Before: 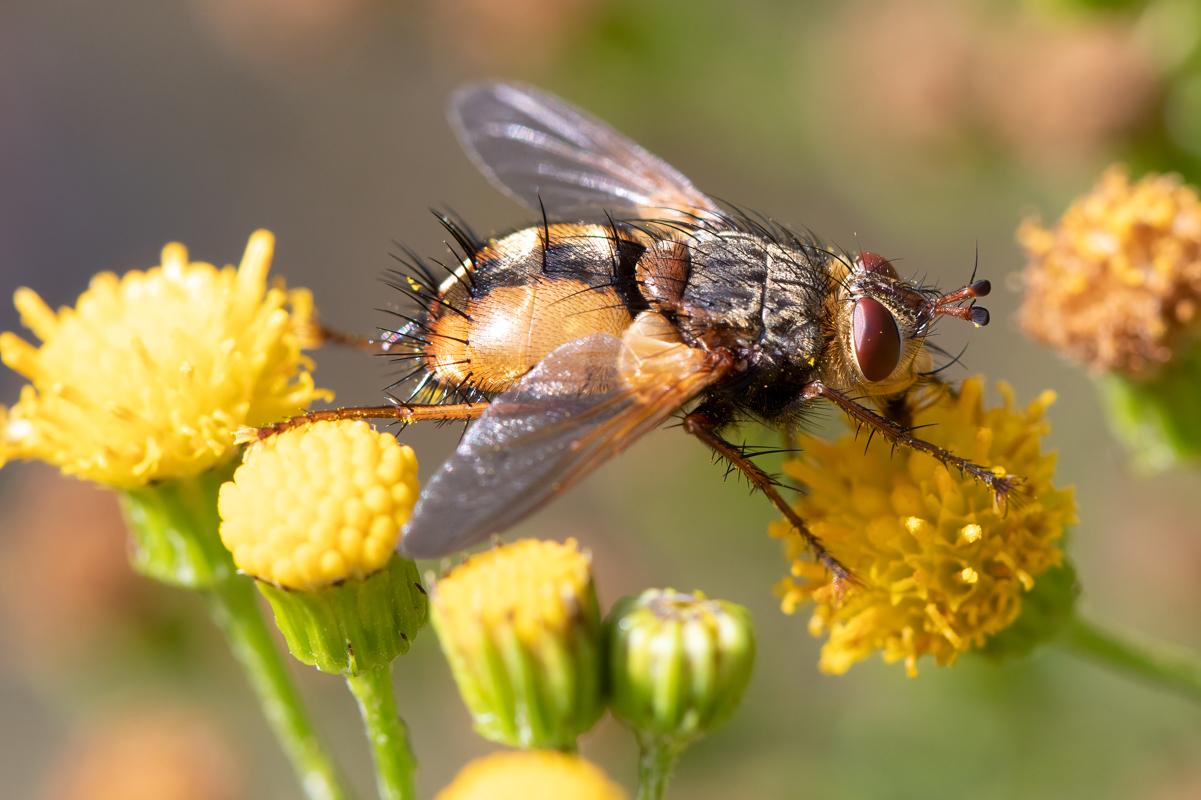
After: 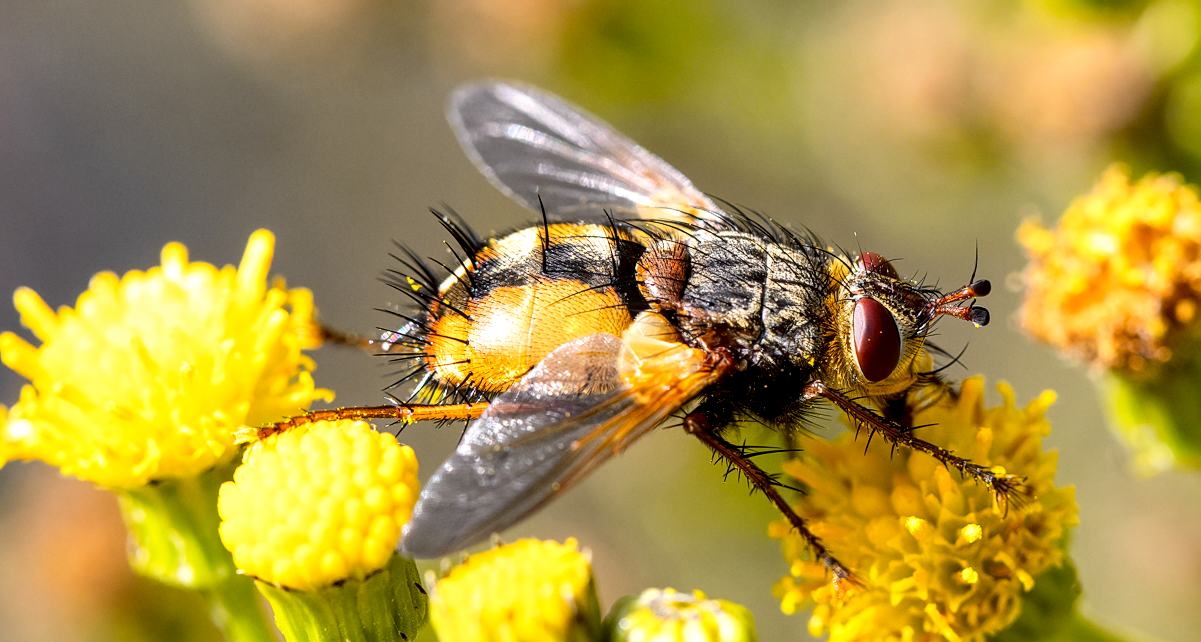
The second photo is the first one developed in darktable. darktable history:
tone curve: curves: ch0 [(0, 0) (0.136, 0.084) (0.346, 0.366) (0.489, 0.559) (0.66, 0.748) (0.849, 0.902) (1, 0.974)]; ch1 [(0, 0) (0.353, 0.344) (0.45, 0.46) (0.498, 0.498) (0.521, 0.512) (0.563, 0.559) (0.592, 0.605) (0.641, 0.673) (1, 1)]; ch2 [(0, 0) (0.333, 0.346) (0.375, 0.375) (0.424, 0.43) (0.476, 0.492) (0.502, 0.502) (0.524, 0.531) (0.579, 0.61) (0.612, 0.644) (0.641, 0.722) (1, 1)], color space Lab, independent channels, preserve colors none
sharpen: radius 1.272, amount 0.305, threshold 0
local contrast: highlights 59%, detail 145%
crop: bottom 19.644%
